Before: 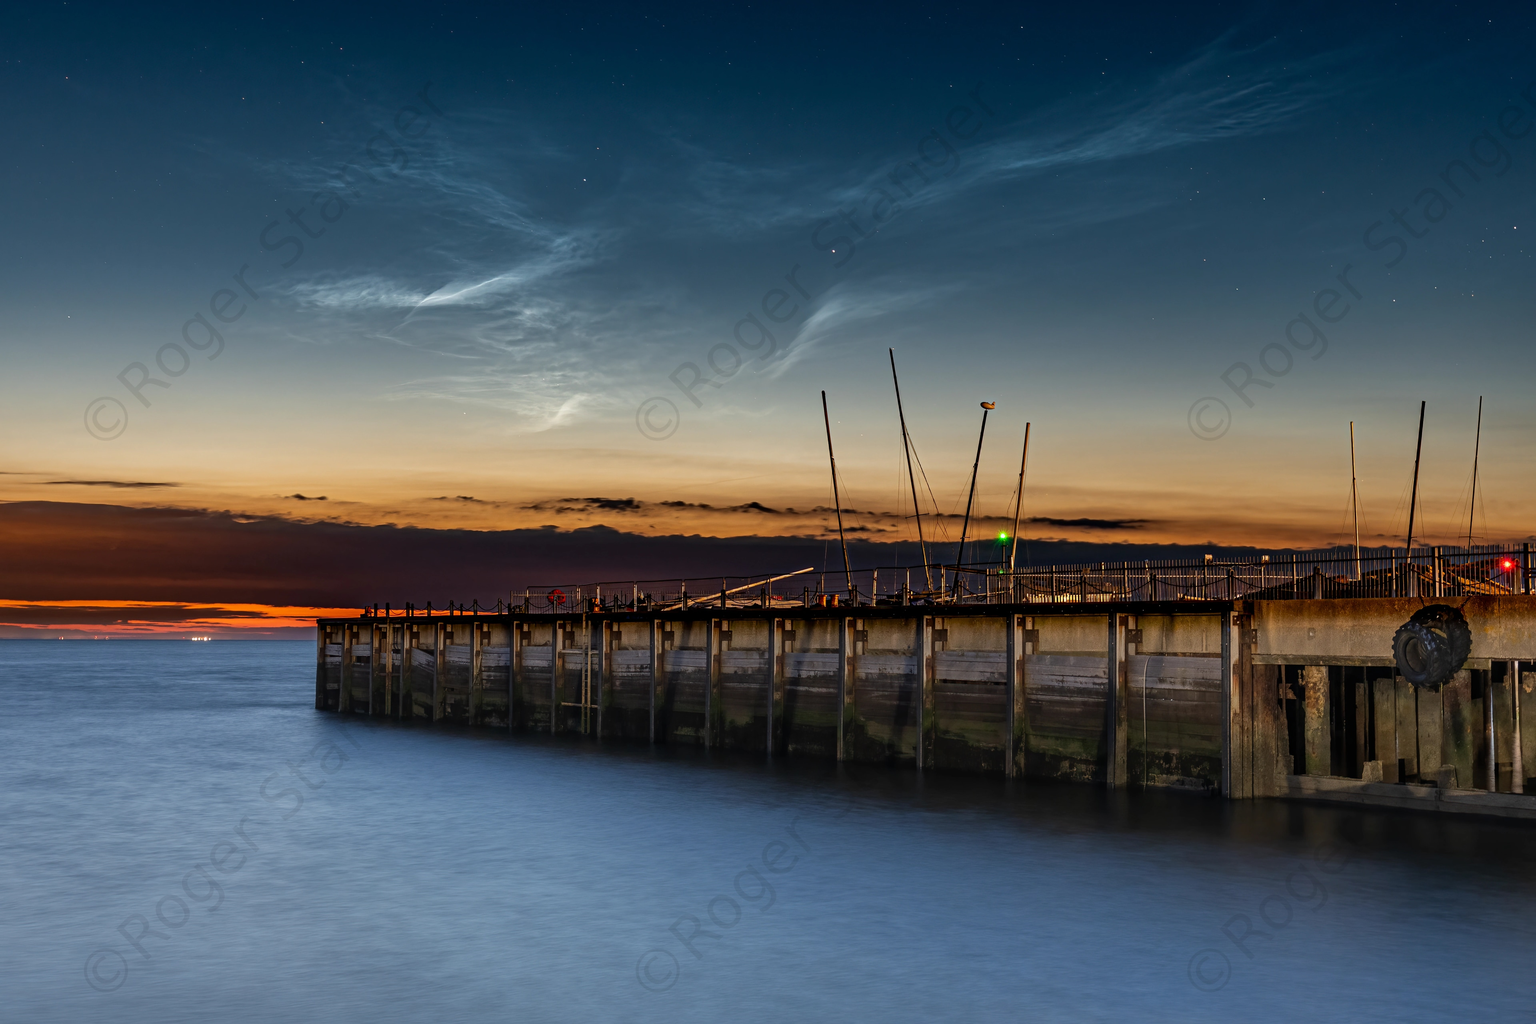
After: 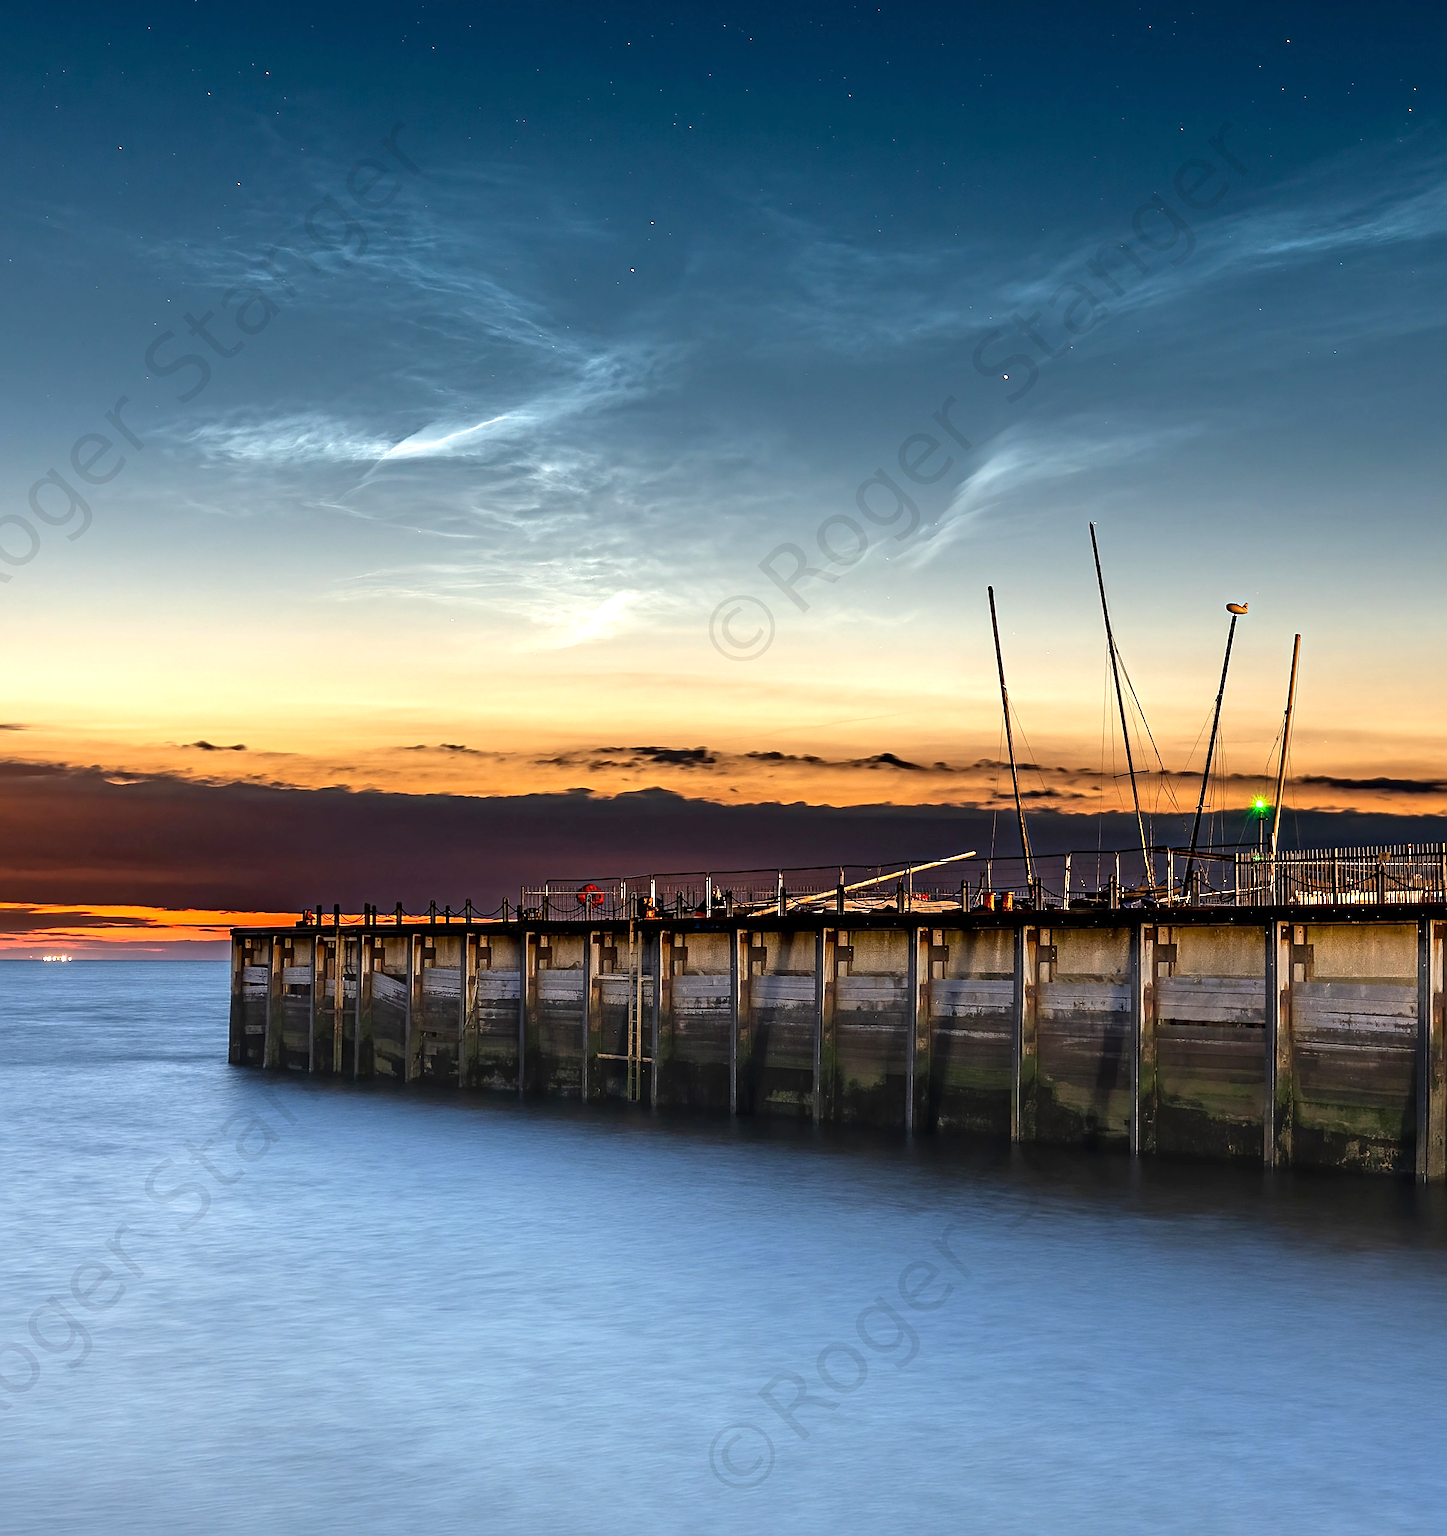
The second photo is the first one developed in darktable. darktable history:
sharpen: amount 0.55
crop: left 10.644%, right 26.528%
exposure: exposure 1 EV, compensate highlight preservation false
